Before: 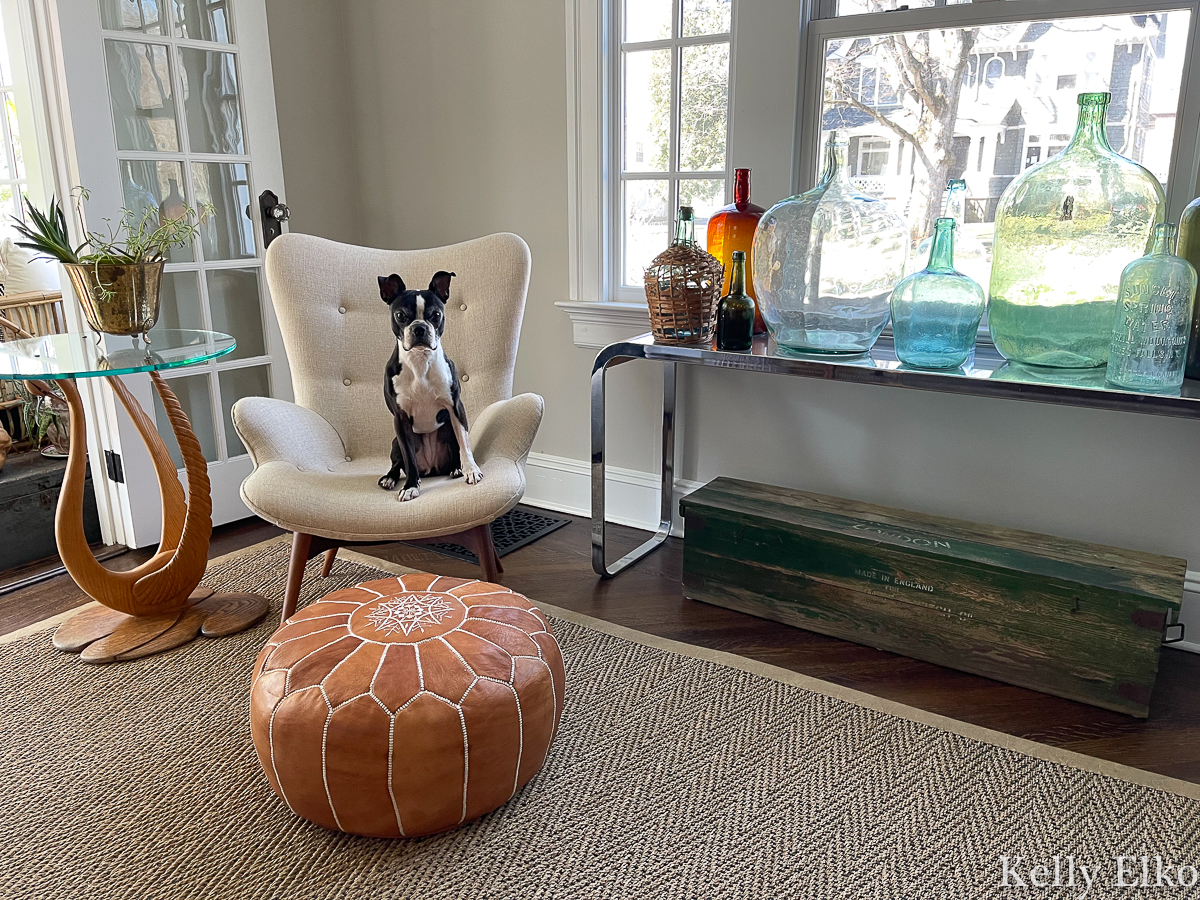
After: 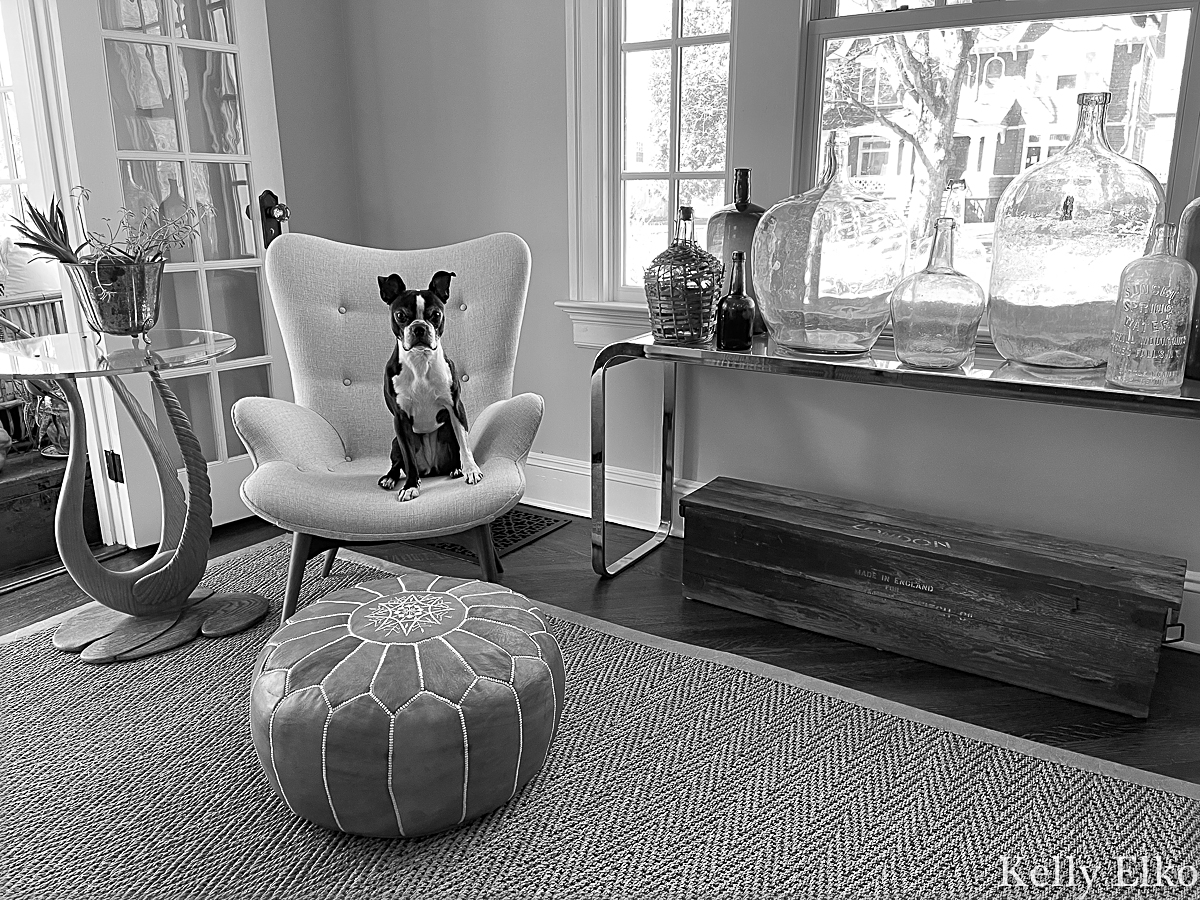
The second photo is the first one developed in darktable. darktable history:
sharpen: radius 2.529, amount 0.323
monochrome: on, module defaults
